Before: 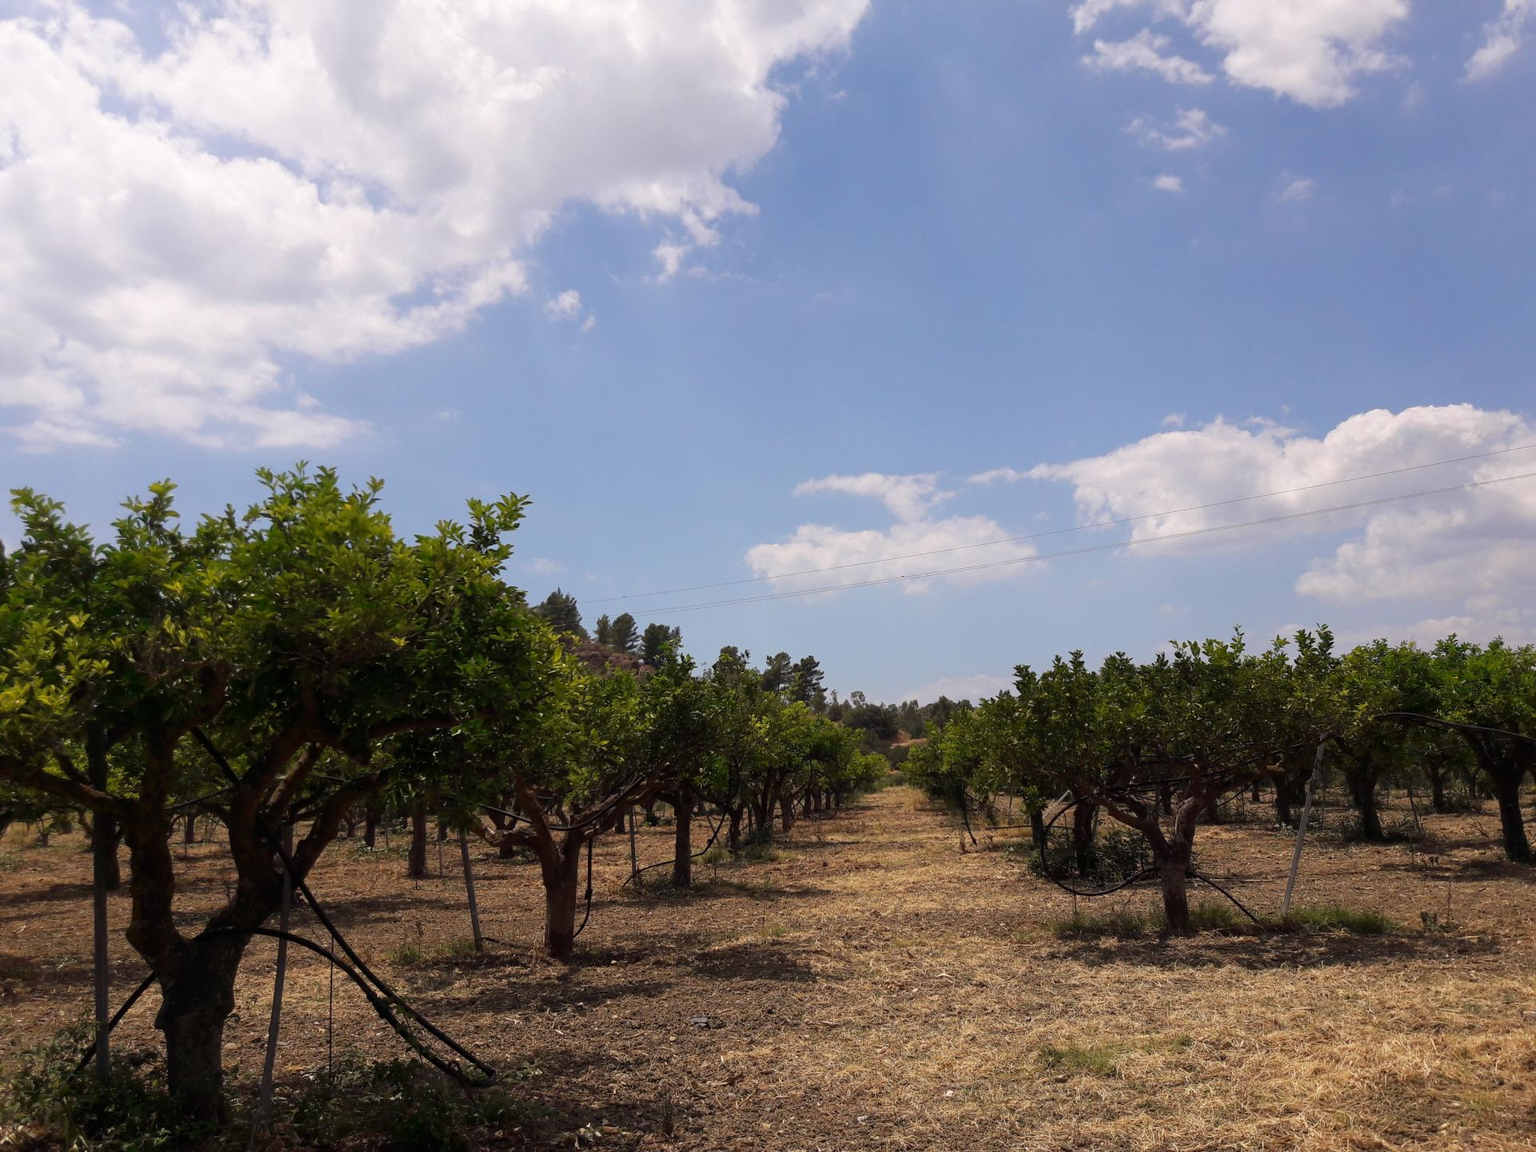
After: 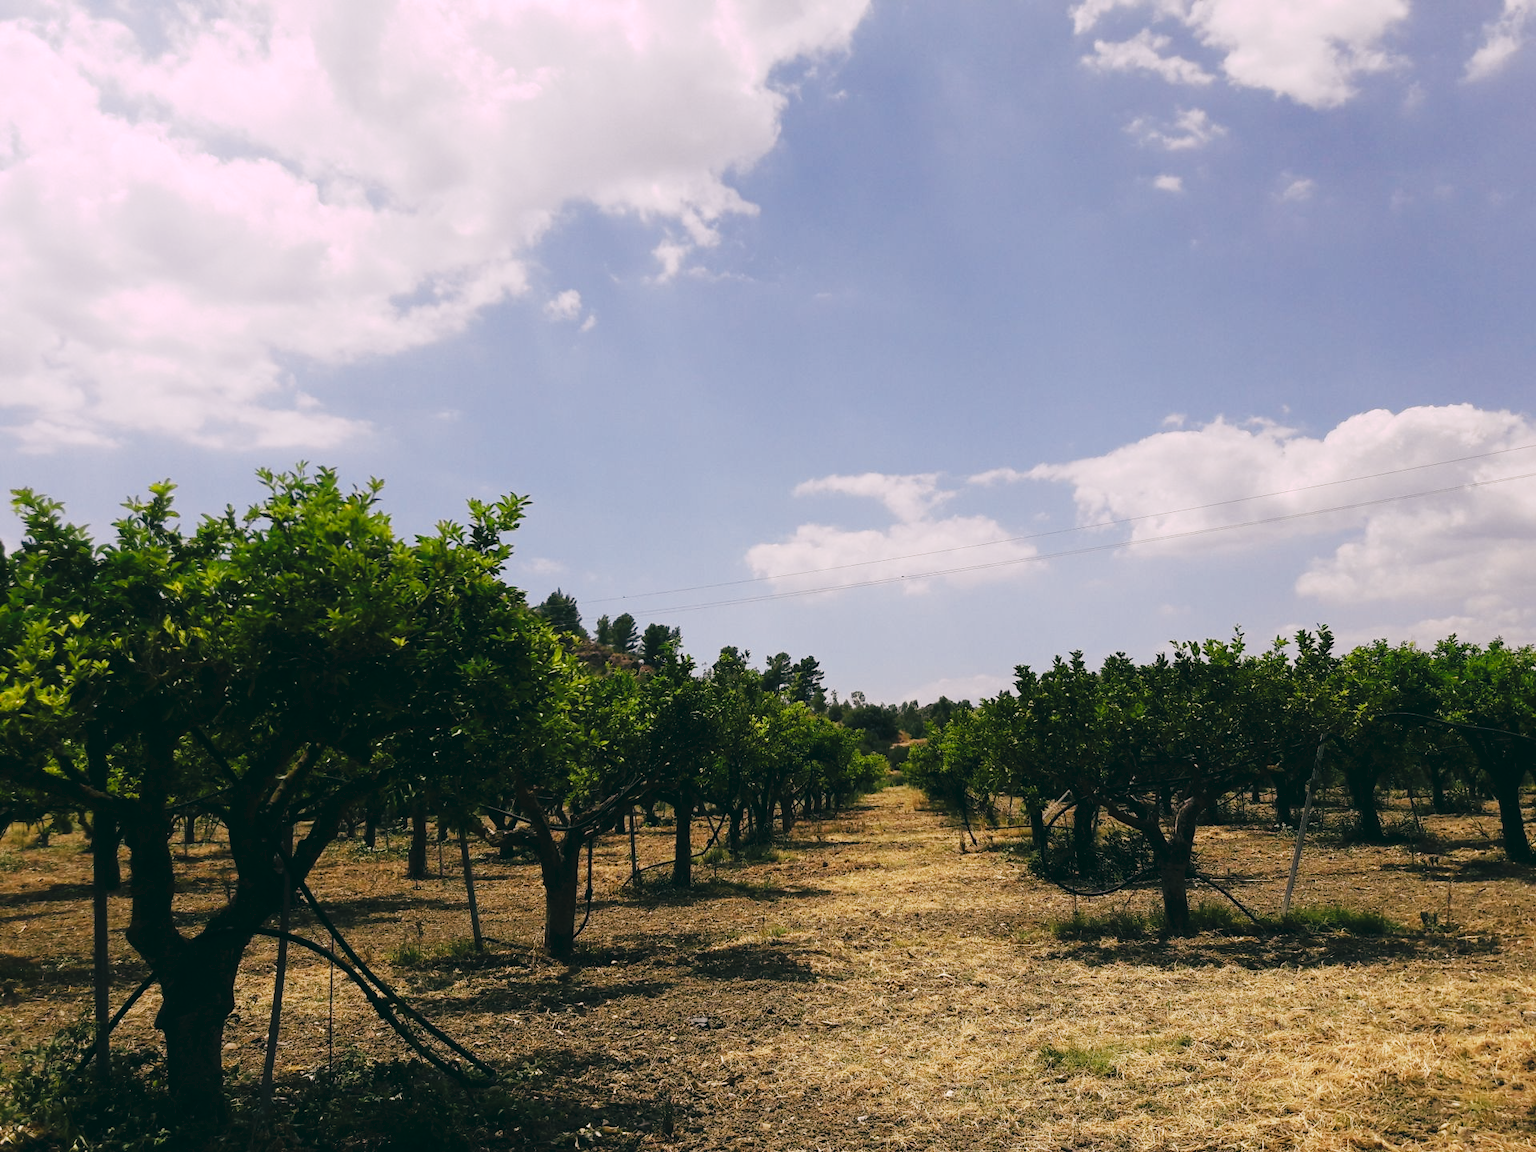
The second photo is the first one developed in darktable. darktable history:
tone curve: curves: ch0 [(0, 0) (0.003, 0.042) (0.011, 0.043) (0.025, 0.047) (0.044, 0.059) (0.069, 0.07) (0.1, 0.085) (0.136, 0.107) (0.177, 0.139) (0.224, 0.185) (0.277, 0.258) (0.335, 0.34) (0.399, 0.434) (0.468, 0.526) (0.543, 0.623) (0.623, 0.709) (0.709, 0.794) (0.801, 0.866) (0.898, 0.919) (1, 1)], preserve colors none
color look up table: target L [101.83, 98.42, 91.95, 85.73, 75.63, 70.49, 70.93, 70.28, 52.98, 50.78, 25.52, 201.25, 84.61, 80.57, 70.53, 60.46, 57.16, 61.27, 55.58, 49.46, 47.46, 43.63, 30.27, 24.55, 23.4, 9.722, 96.53, 76.55, 75.72, 63.94, 64.26, 58.74, 53.73, 48.64, 56.46, 38.37, 34.04, 34.18, 17.13, 18.76, 14.32, 92.32, 89.39, 69.79, 63.56, 66.14, 42.12, 32.62, 12.25], target a [-2.765, -26.35, -29.57, -18.59, -18.45, -1.486, -51.64, -24.48, -43.2, -21.07, -22.07, 0, 12.03, 4.698, 26.91, 39.76, 31.22, 6.415, 50.34, 68.12, 55.93, 24.29, 2.74, 29.41, -5.442, 13.09, 15.28, 9.616, 29.72, 24.97, 50.47, 63.94, 15.19, 5.965, 55.41, 51.42, 32.91, 45.98, 9.613, 24.72, 18.91, -26.34, -21.1, -1.169, -6.884, -27.02, -8.6, -12.74, -20.31], target b [14.68, 38.44, 16.85, 7.01, 21.95, 9.504, 40.33, 56.2, 32.87, 36.59, 14.37, -0.001, 23.11, 59.33, 47.77, 56.39, 18.74, 35.76, 41.97, 16.17, 50.05, 41.96, 2.315, 32.59, 23.11, 11.57, -7.29, -8.373, -2.279, -33.62, -7.483, -30.61, -58.19, -12.93, -50.29, -15.96, 2.116, -48.41, -30.53, -43.98, -17.83, -3.404, -18.68, -31.82, -11.45, 0.684, -31, -11.76, -6.171], num patches 49
